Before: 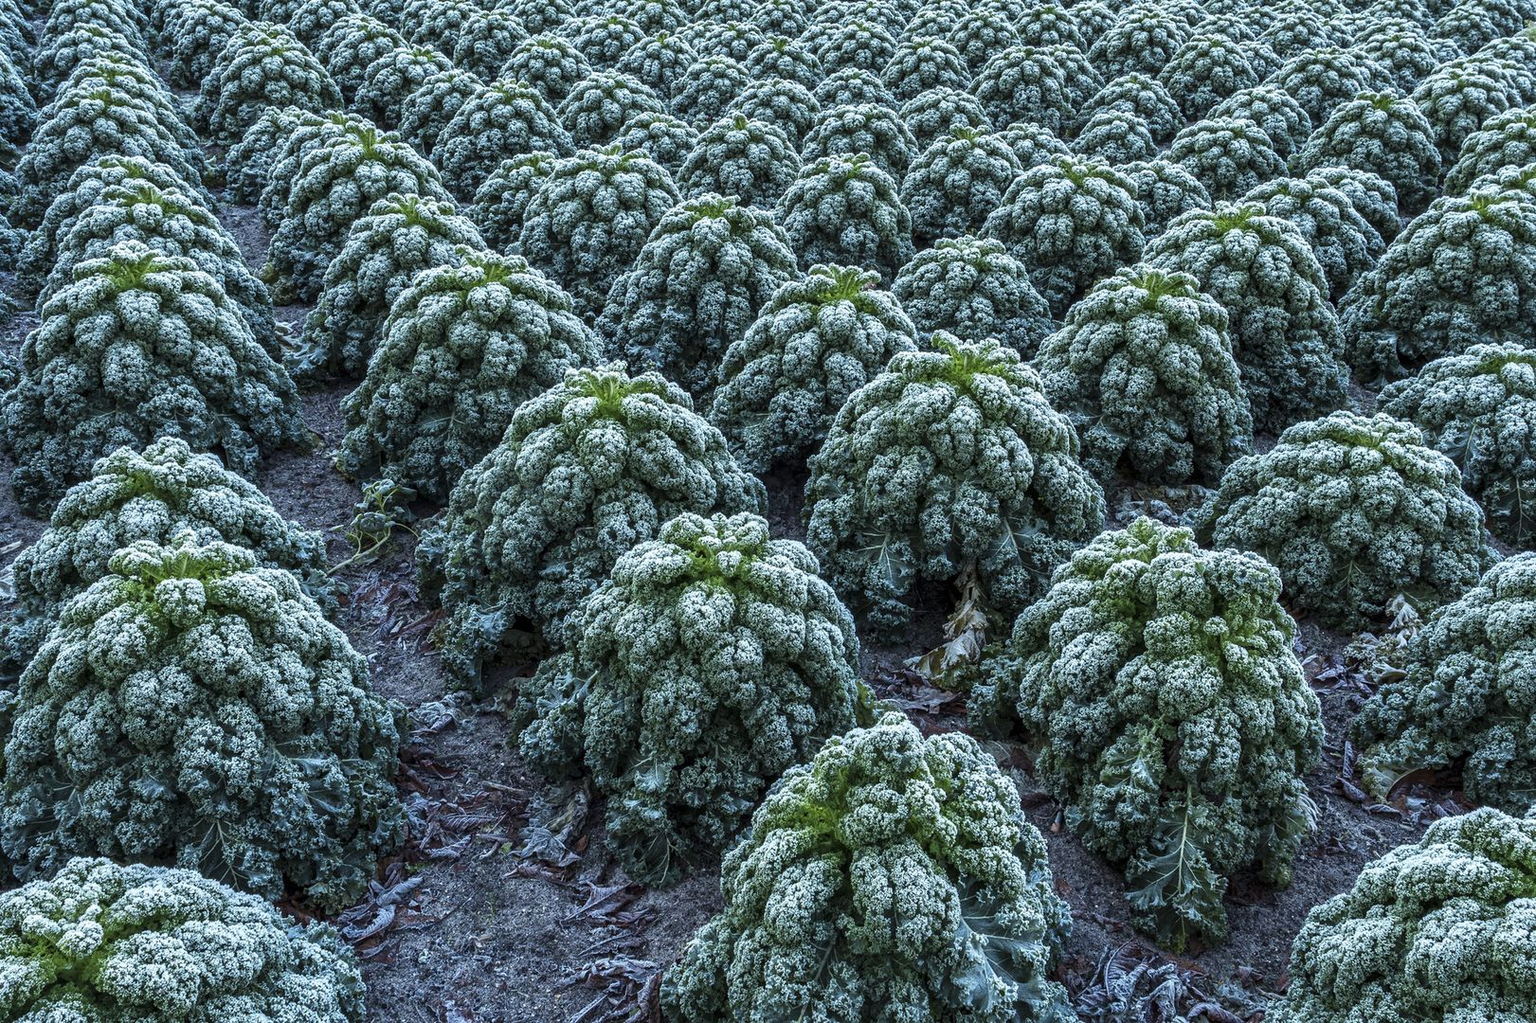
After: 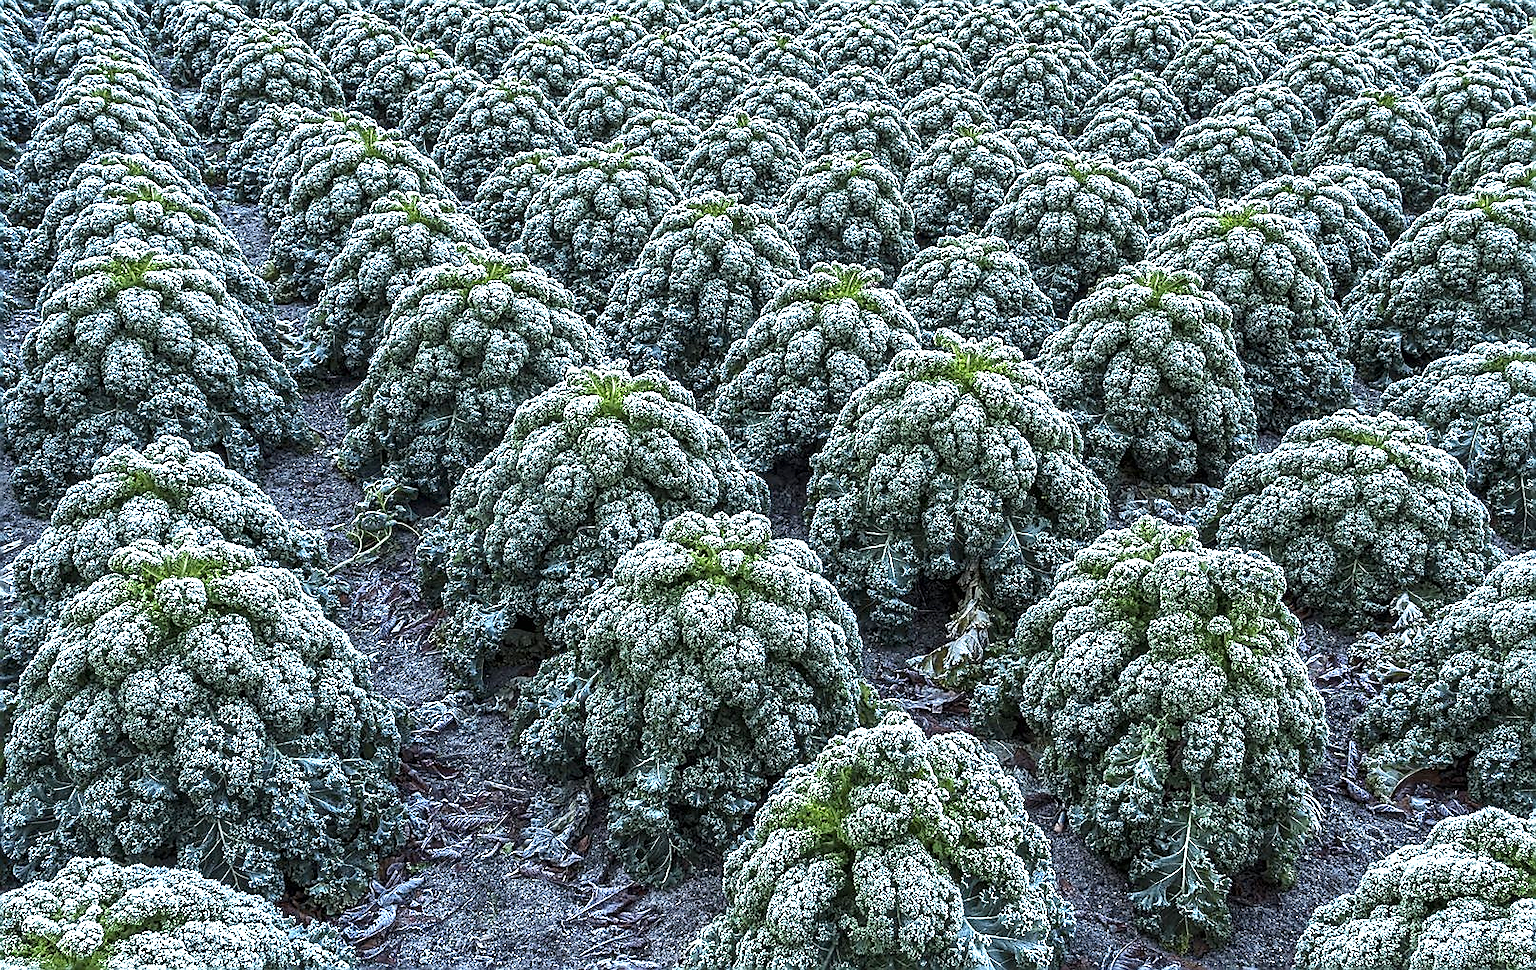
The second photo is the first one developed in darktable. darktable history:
exposure: exposure 0.734 EV, compensate highlight preservation false
crop: top 0.343%, right 0.26%, bottom 5.107%
sharpen: radius 1.365, amount 1.251, threshold 0.758
